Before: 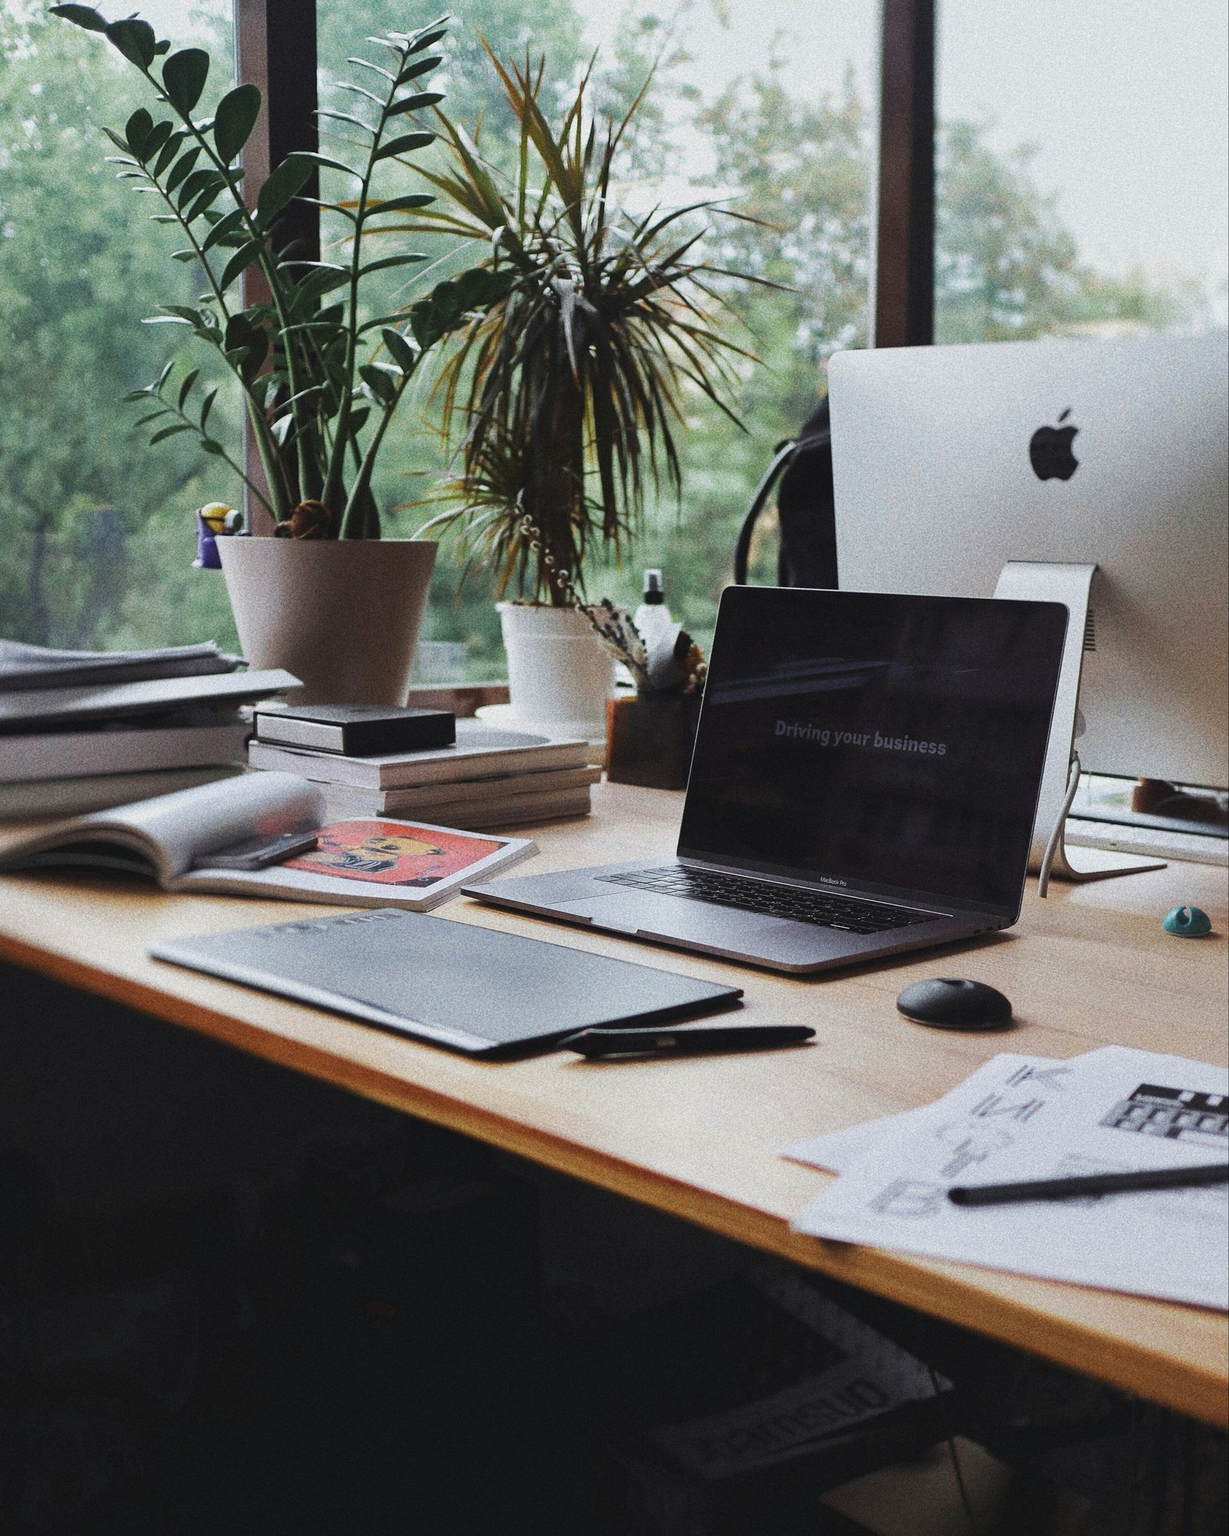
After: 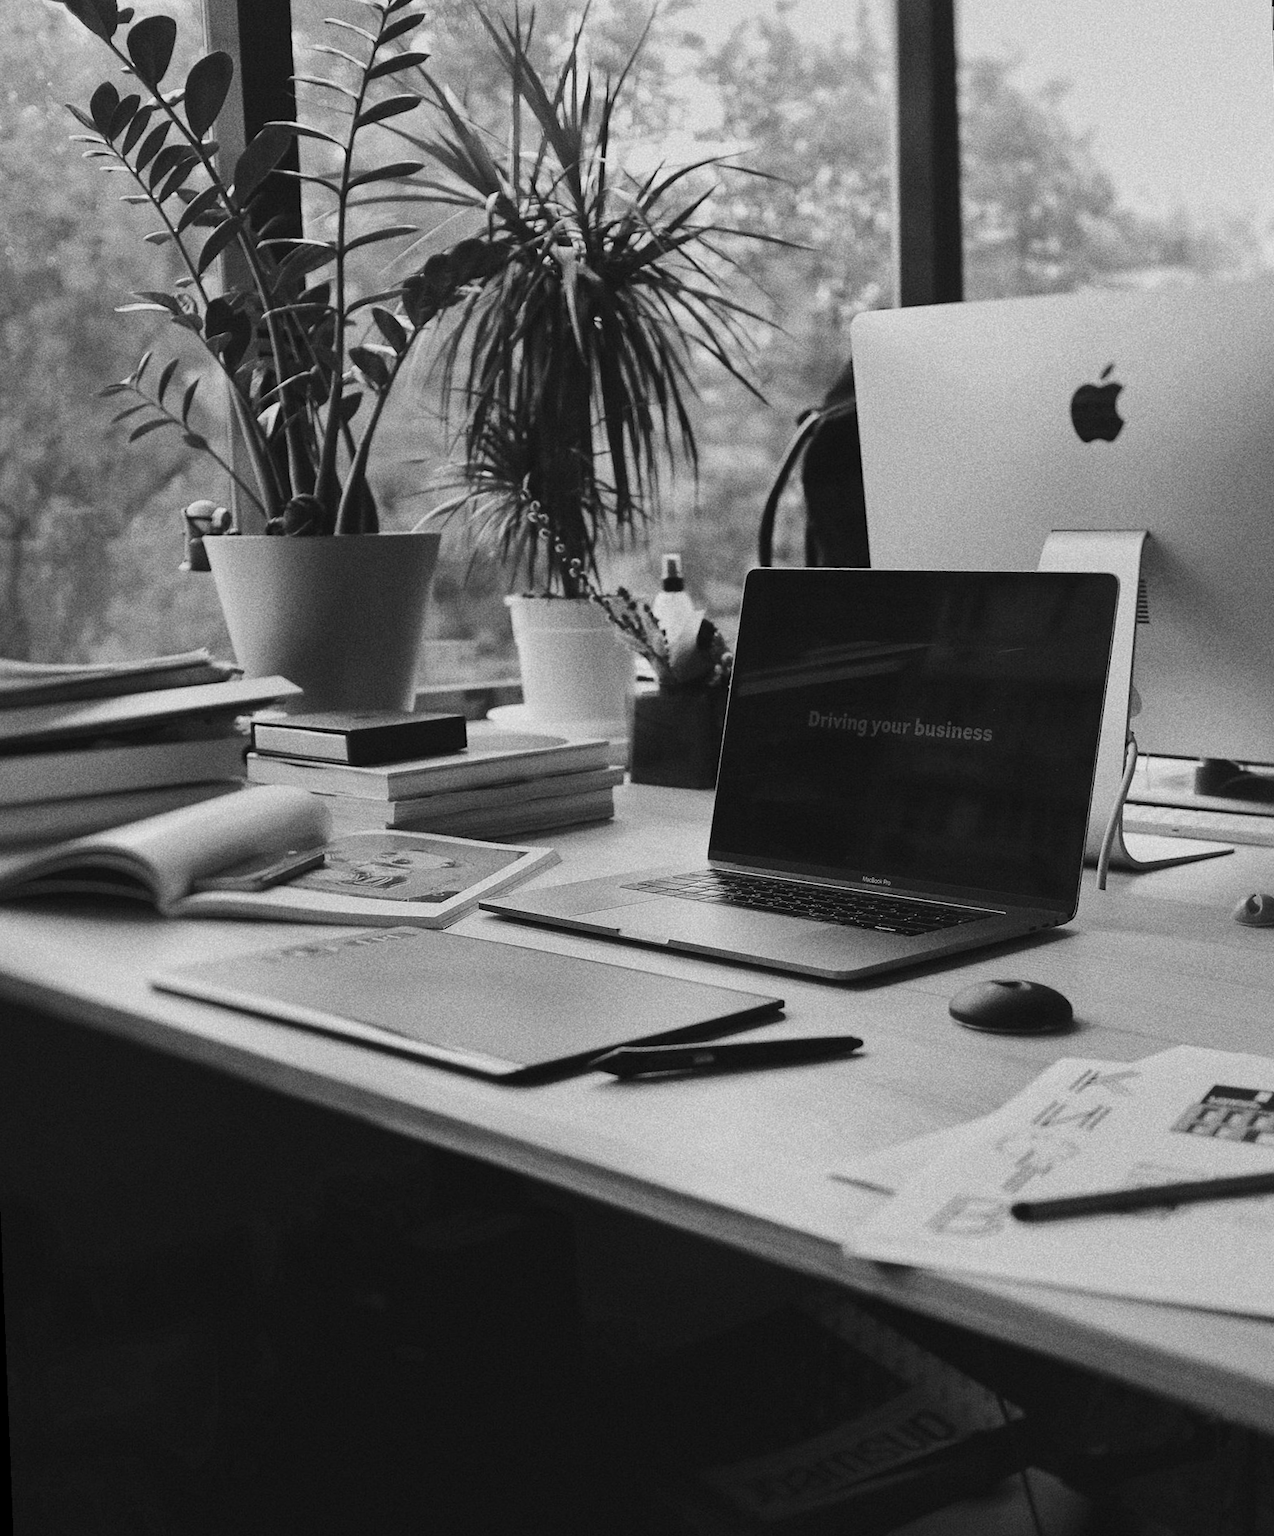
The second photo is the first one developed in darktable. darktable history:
monochrome: on, module defaults
rotate and perspective: rotation -2.12°, lens shift (vertical) 0.009, lens shift (horizontal) -0.008, automatic cropping original format, crop left 0.036, crop right 0.964, crop top 0.05, crop bottom 0.959
shadows and highlights: shadows -20, white point adjustment -2, highlights -35
